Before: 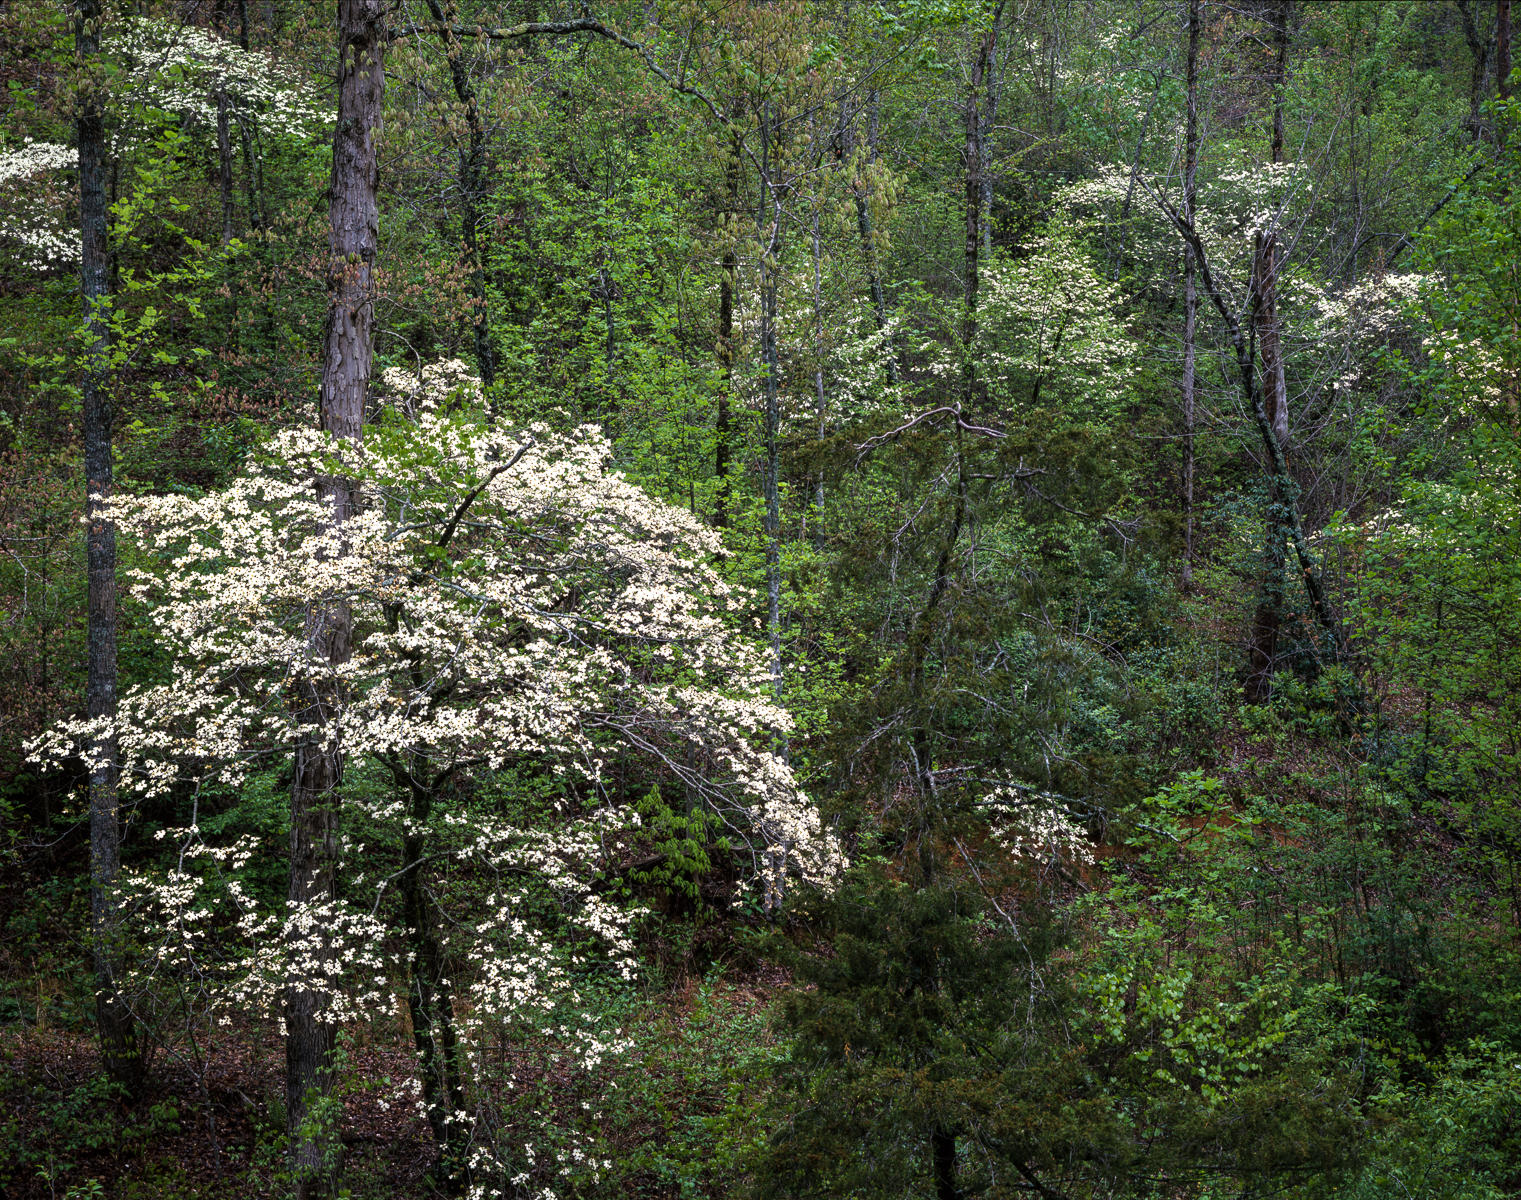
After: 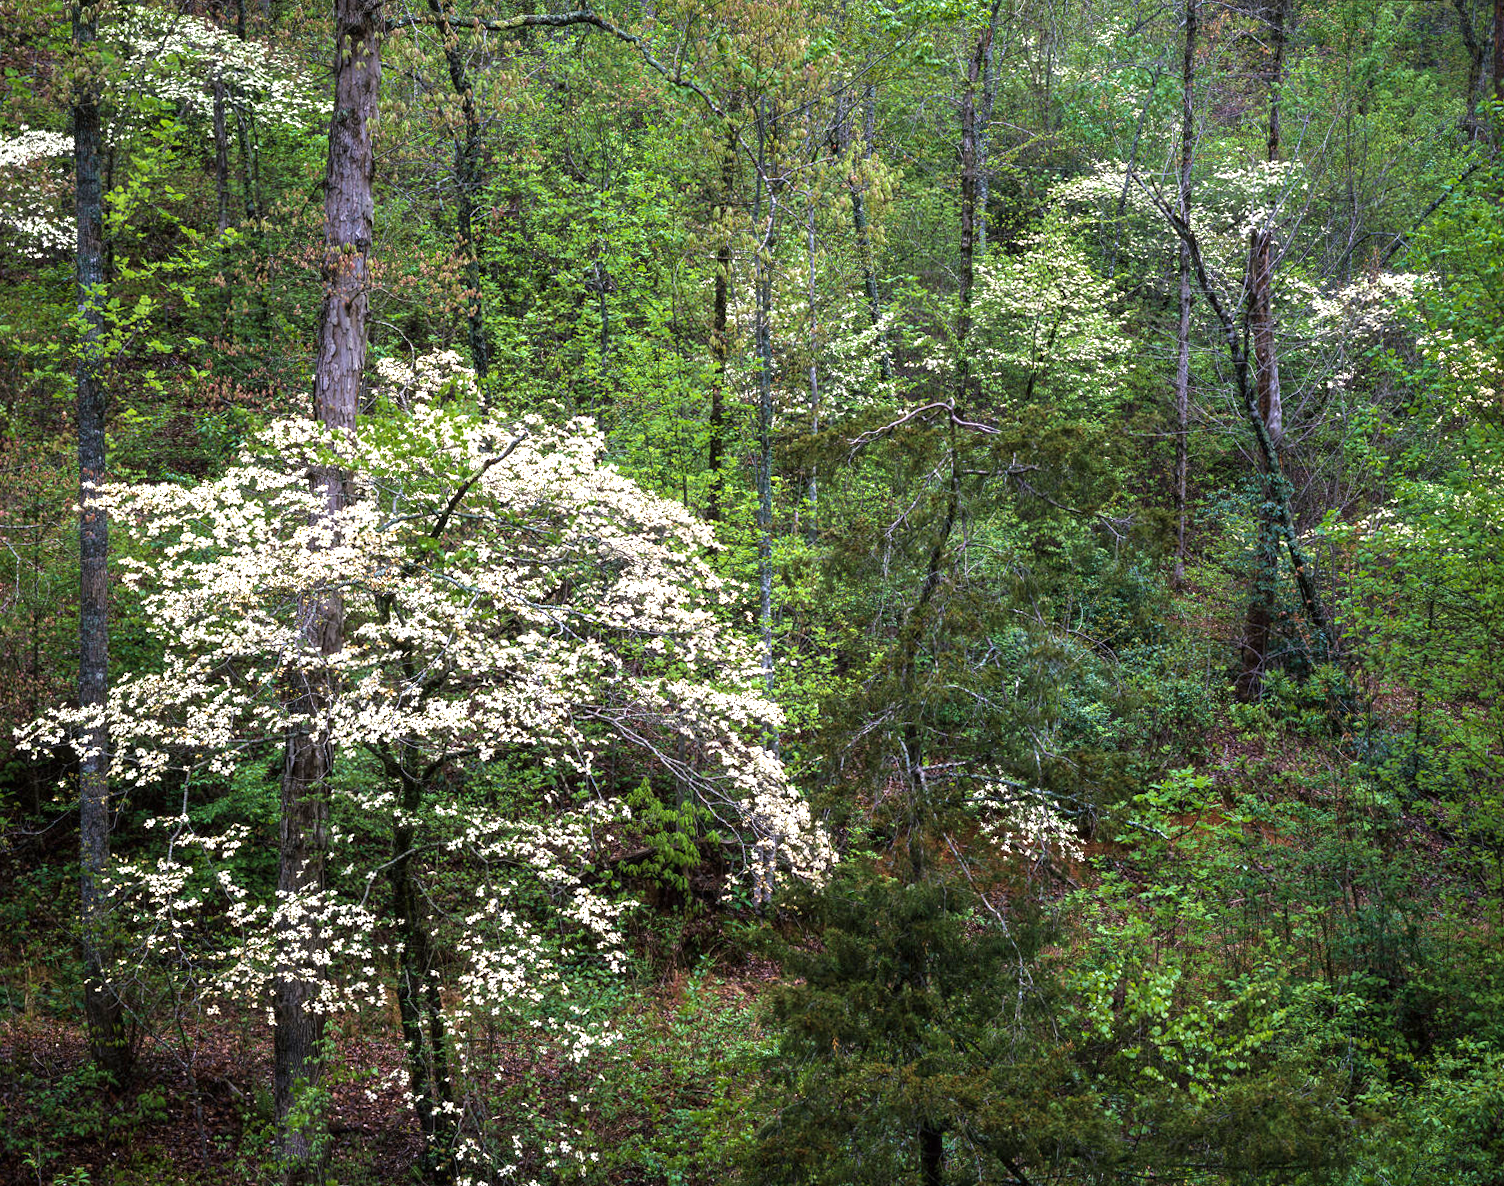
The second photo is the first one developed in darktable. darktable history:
exposure: black level correction 0, exposure 0.7 EV, compensate exposure bias true, compensate highlight preservation false
velvia: strength 21.76%
white balance: emerald 1
crop and rotate: angle -0.5°
